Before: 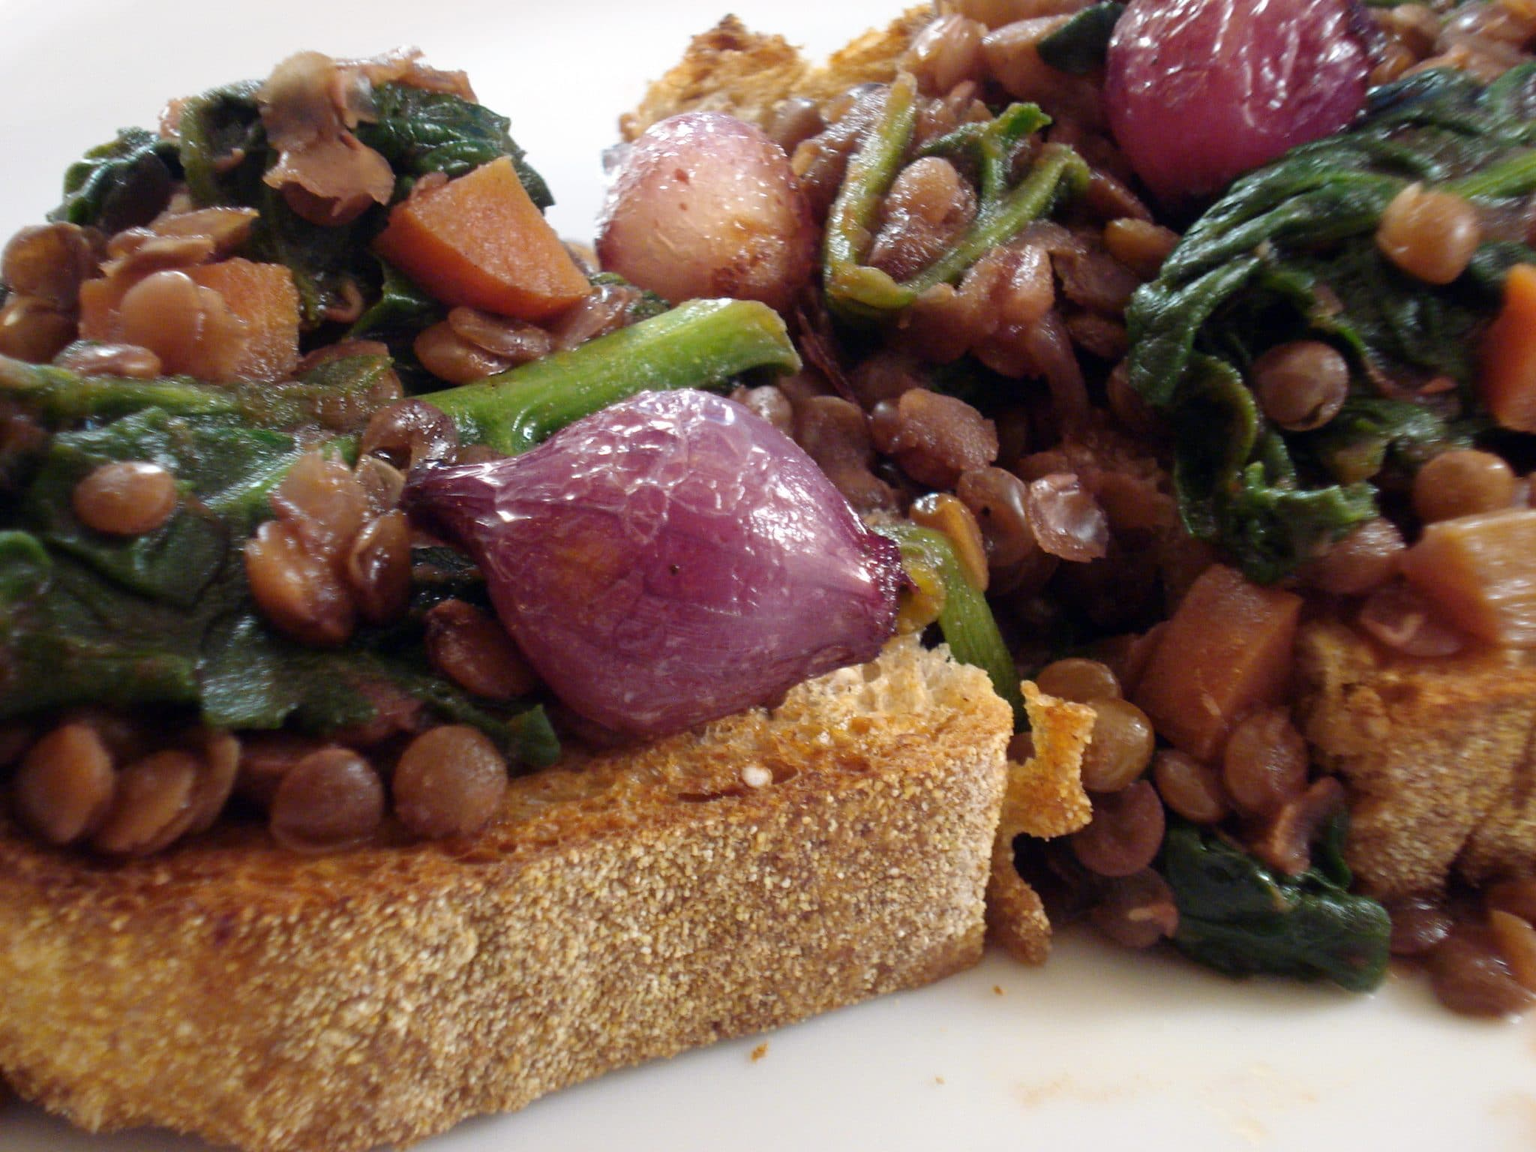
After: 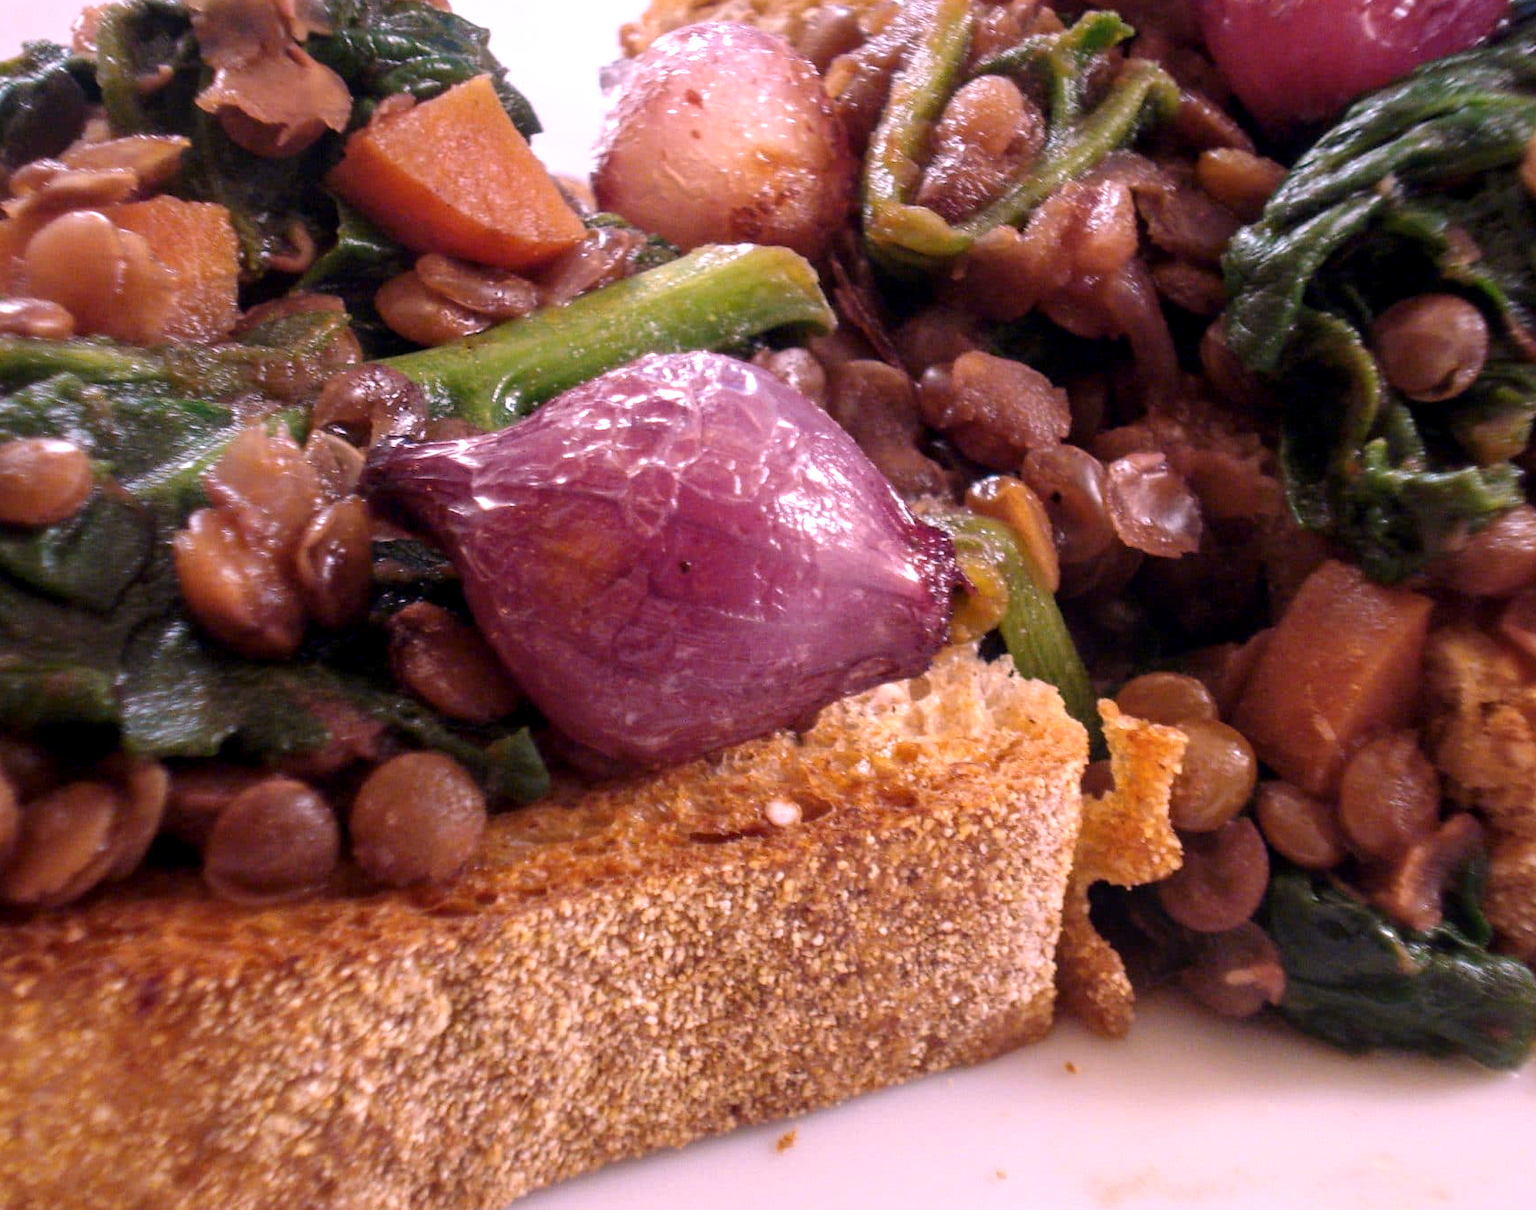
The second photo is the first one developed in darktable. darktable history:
local contrast: on, module defaults
crop: left 6.446%, top 8.188%, right 9.538%, bottom 3.548%
white balance: red 1.188, blue 1.11
